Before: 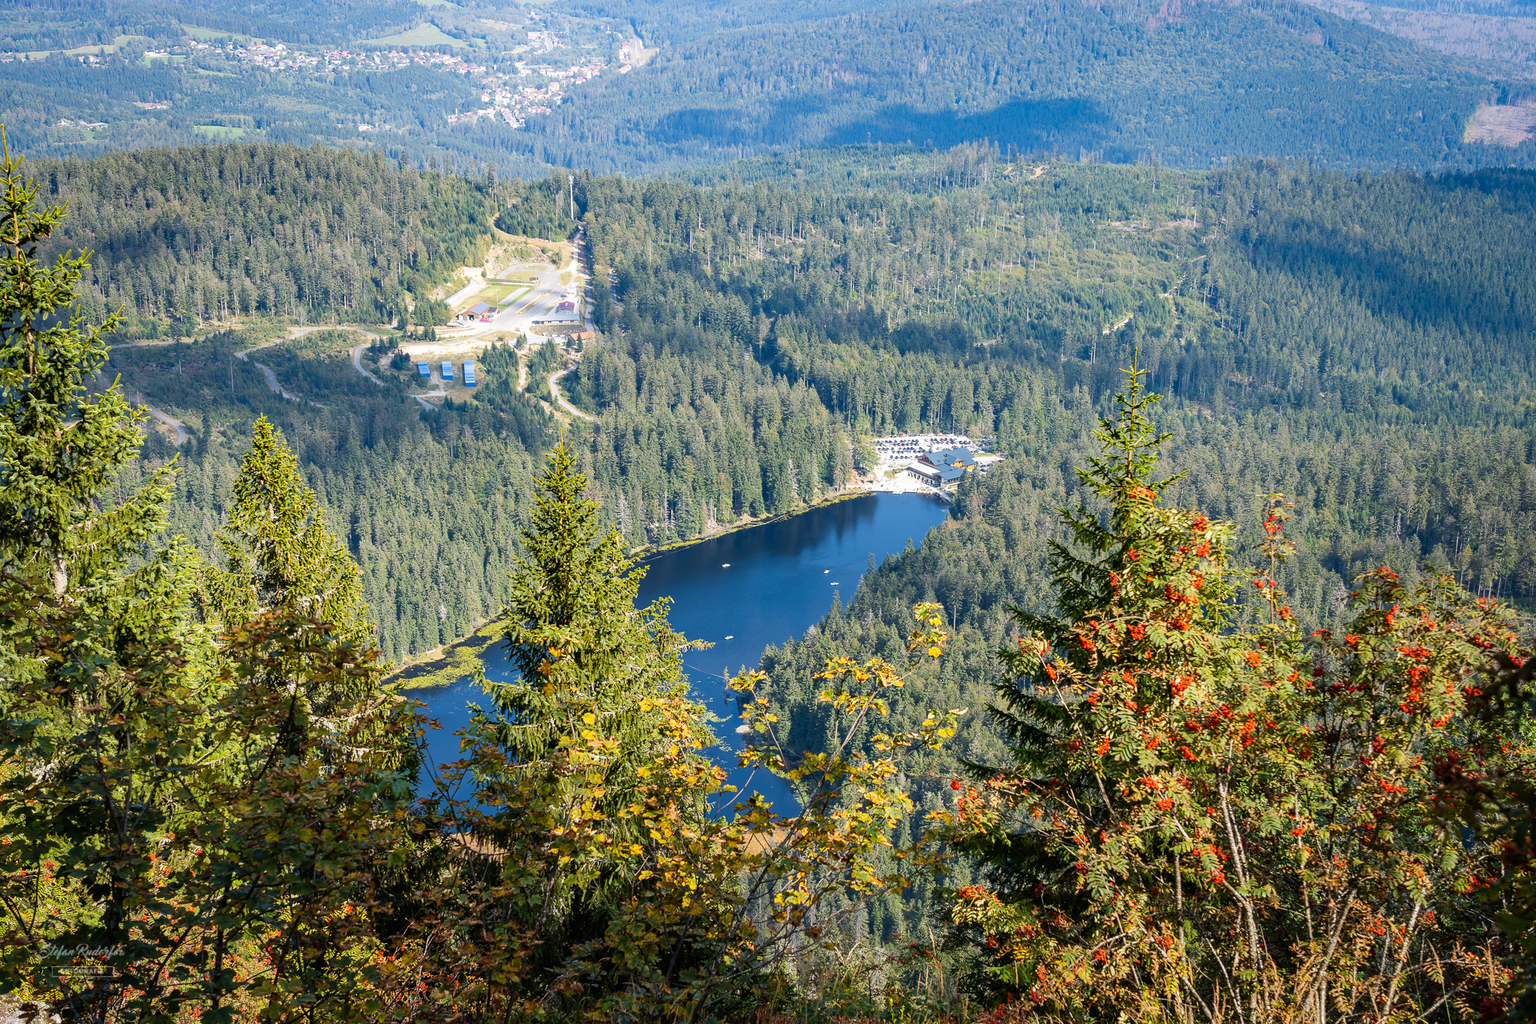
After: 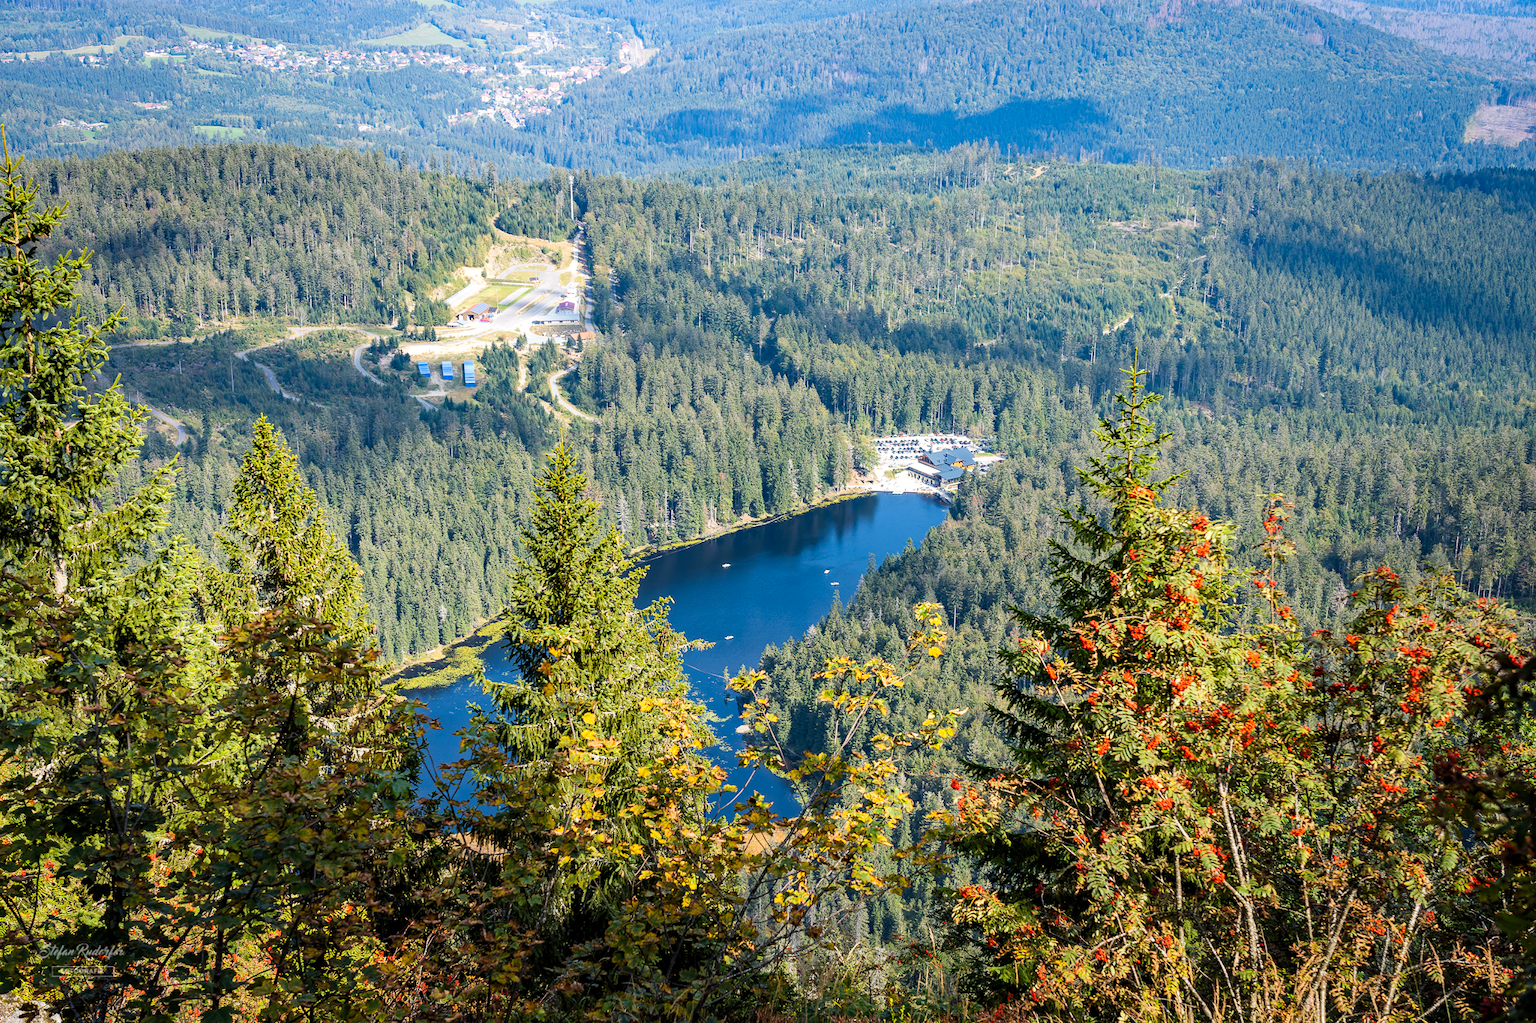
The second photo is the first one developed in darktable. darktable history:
levels: black 8.56%, levels [0.016, 0.484, 0.953]
haze removal: compatibility mode true, adaptive false
tone curve: curves: ch0 [(0, 0) (0.822, 0.825) (0.994, 0.955)]; ch1 [(0, 0) (0.226, 0.261) (0.383, 0.397) (0.46, 0.46) (0.498, 0.501) (0.524, 0.543) (0.578, 0.575) (1, 1)]; ch2 [(0, 0) (0.438, 0.456) (0.5, 0.495) (0.547, 0.515) (0.597, 0.58) (0.629, 0.603) (1, 1)], color space Lab, linked channels, preserve colors none
